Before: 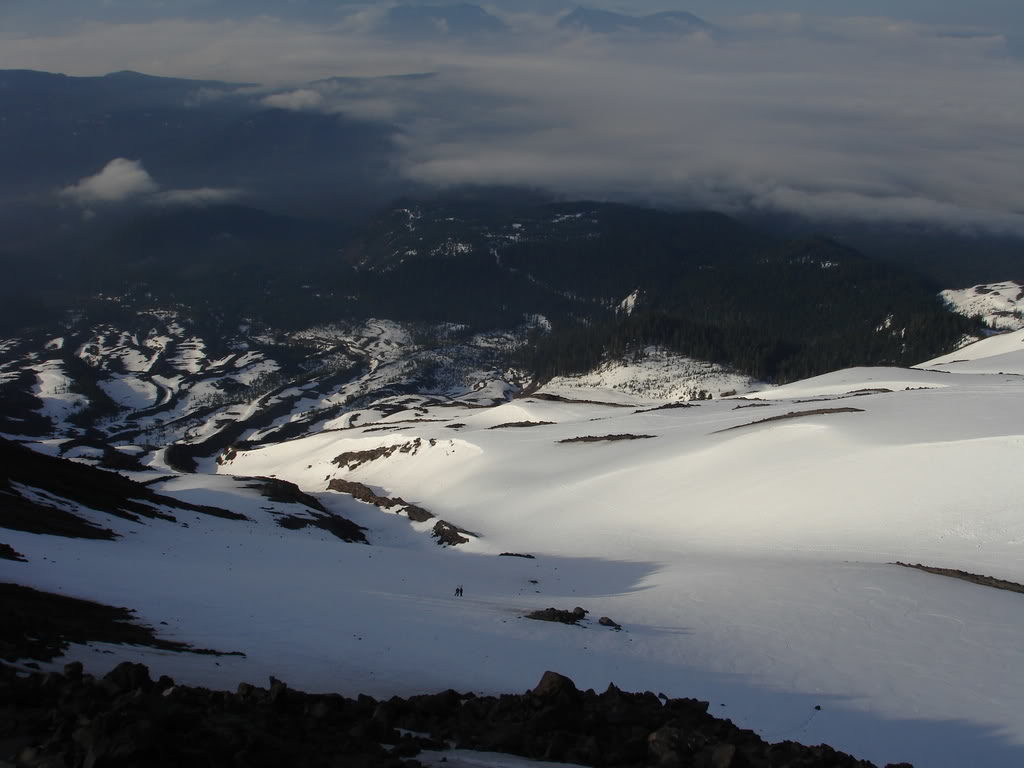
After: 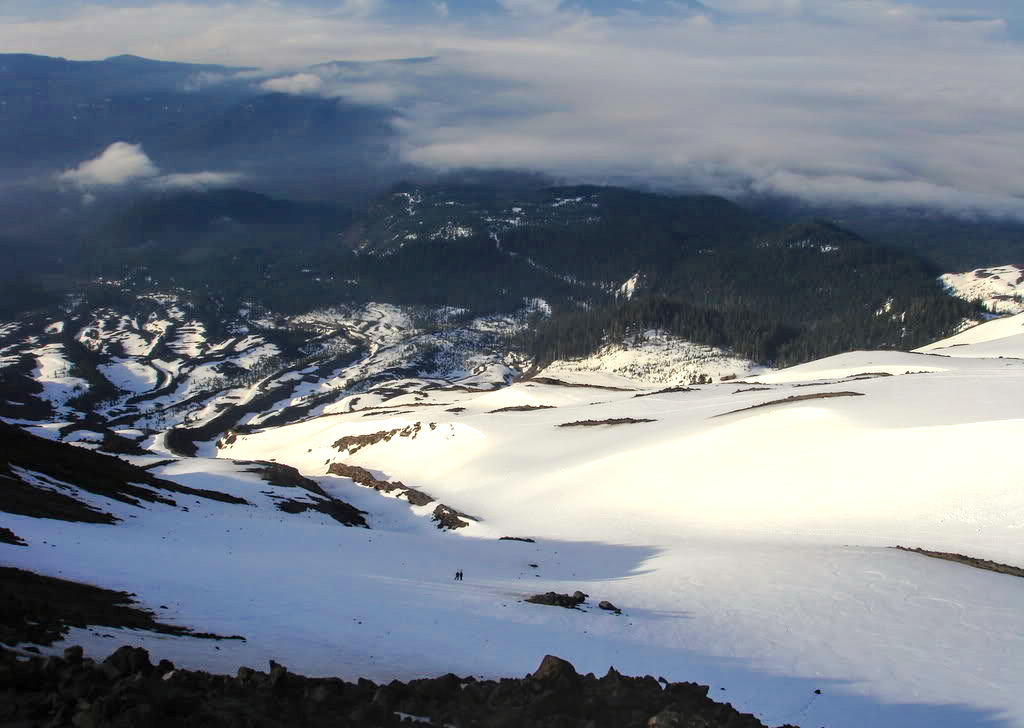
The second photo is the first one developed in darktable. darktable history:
color correction: highlights a* 0.552, highlights b* 2.89, saturation 1.1
crop and rotate: top 2.102%, bottom 3.013%
tone curve: curves: ch0 [(0, 0) (0.058, 0.037) (0.214, 0.183) (0.304, 0.288) (0.561, 0.554) (0.687, 0.677) (0.768, 0.768) (0.858, 0.861) (0.987, 0.945)]; ch1 [(0, 0) (0.172, 0.123) (0.312, 0.296) (0.432, 0.448) (0.471, 0.469) (0.502, 0.5) (0.521, 0.505) (0.565, 0.569) (0.663, 0.663) (0.703, 0.721) (0.857, 0.917) (1, 1)]; ch2 [(0, 0) (0.411, 0.424) (0.485, 0.497) (0.502, 0.5) (0.517, 0.511) (0.556, 0.551) (0.626, 0.594) (0.709, 0.661) (1, 1)], color space Lab, linked channels, preserve colors none
exposure: black level correction 0, exposure 1.107 EV, compensate highlight preservation false
color balance rgb: perceptual saturation grading › global saturation 19.445%, perceptual brilliance grading › mid-tones 10.583%, perceptual brilliance grading › shadows 15.274%, global vibrance 1.638%, saturation formula JzAzBz (2021)
local contrast: on, module defaults
